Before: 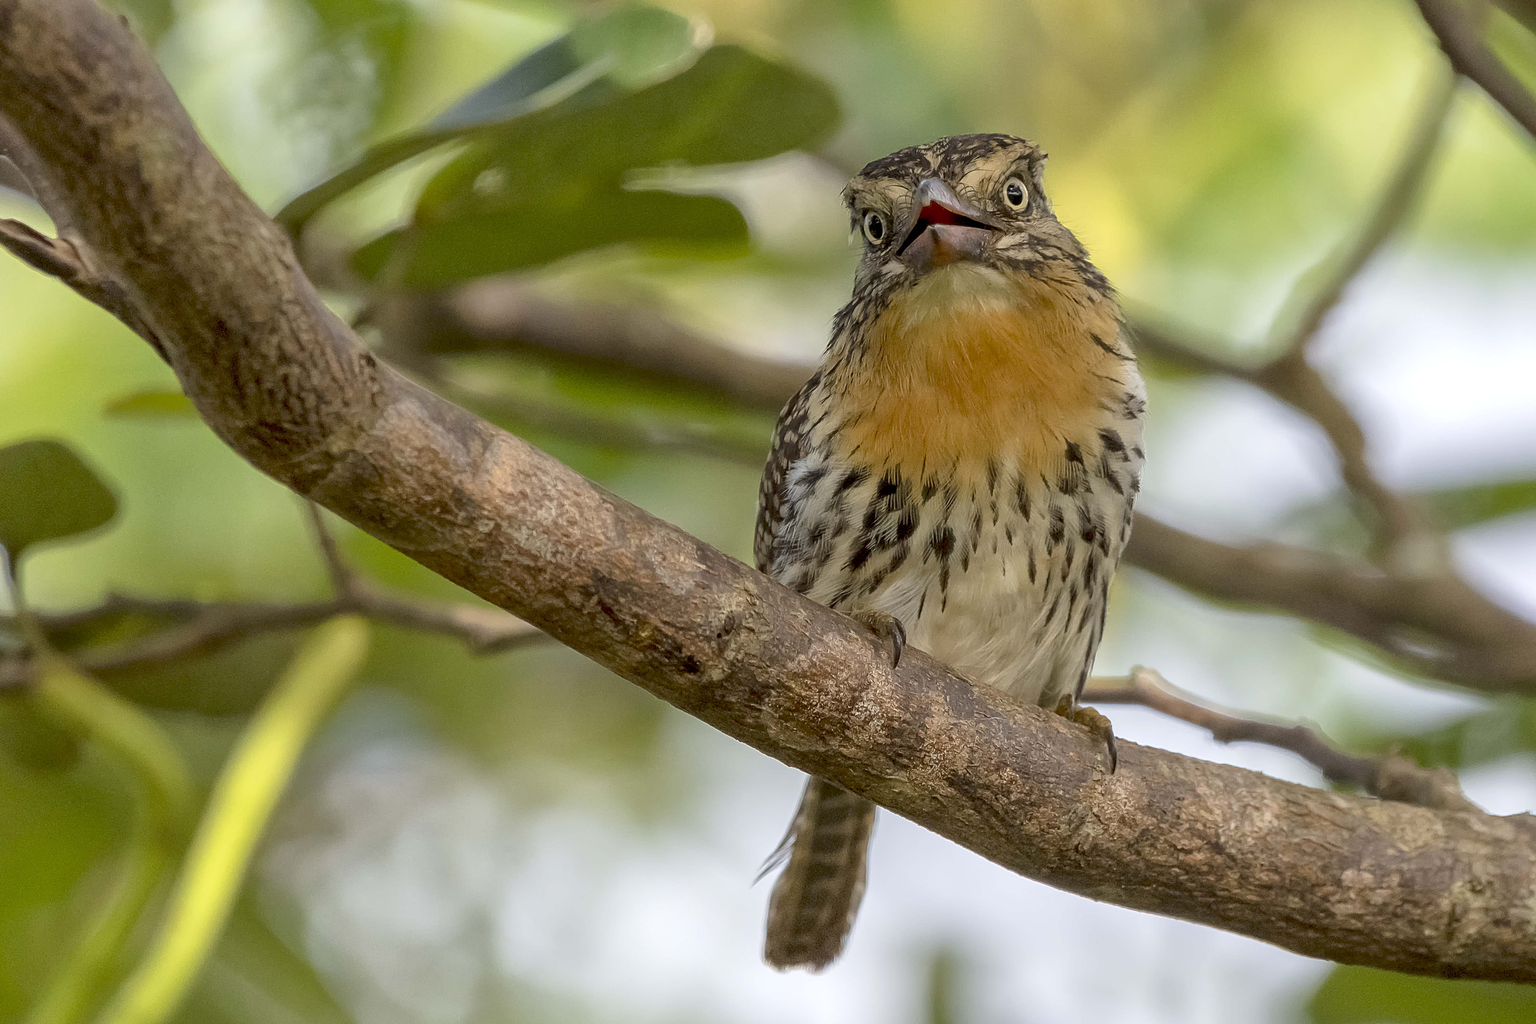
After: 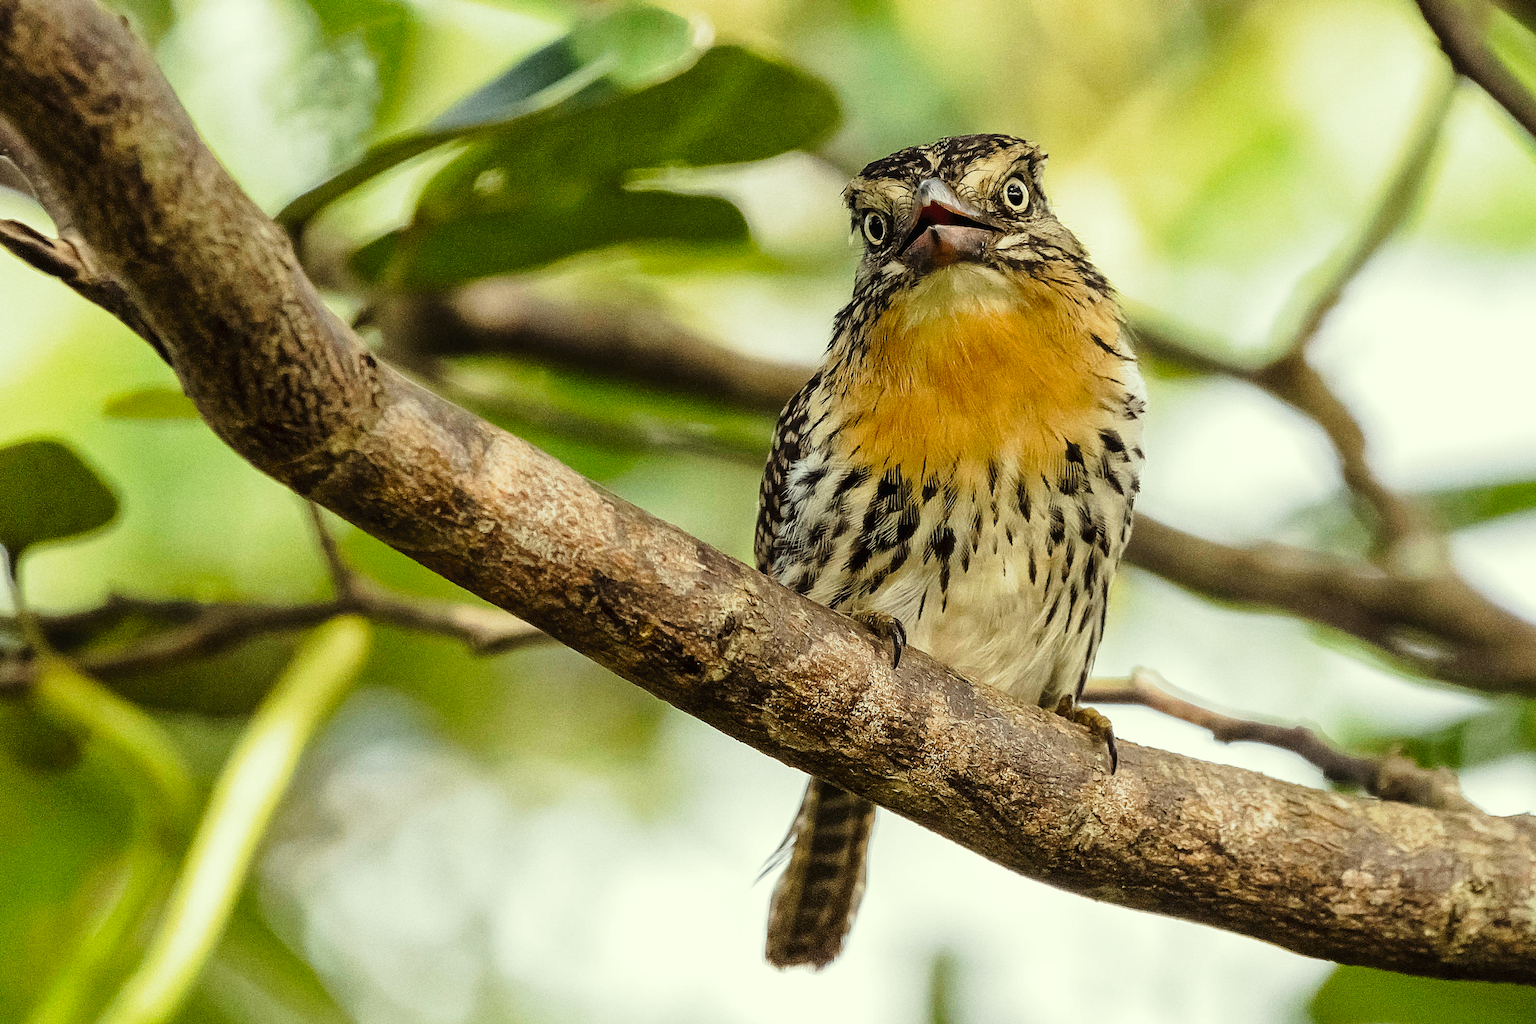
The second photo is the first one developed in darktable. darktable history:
sharpen: amount 0.2
tone curve: curves: ch0 [(0, 0) (0.003, 0.024) (0.011, 0.032) (0.025, 0.041) (0.044, 0.054) (0.069, 0.069) (0.1, 0.09) (0.136, 0.116) (0.177, 0.162) (0.224, 0.213) (0.277, 0.278) (0.335, 0.359) (0.399, 0.447) (0.468, 0.543) (0.543, 0.621) (0.623, 0.717) (0.709, 0.807) (0.801, 0.876) (0.898, 0.934) (1, 1)], preserve colors none
filmic rgb: black relative exposure -8.2 EV, white relative exposure 2.2 EV, threshold 3 EV, hardness 7.11, latitude 75%, contrast 1.325, highlights saturation mix -2%, shadows ↔ highlights balance 30%, preserve chrominance RGB euclidean norm, color science v5 (2021), contrast in shadows safe, contrast in highlights safe, enable highlight reconstruction true
color correction: highlights a* -5.94, highlights b* 11.19
grain: coarseness 0.09 ISO, strength 40%
